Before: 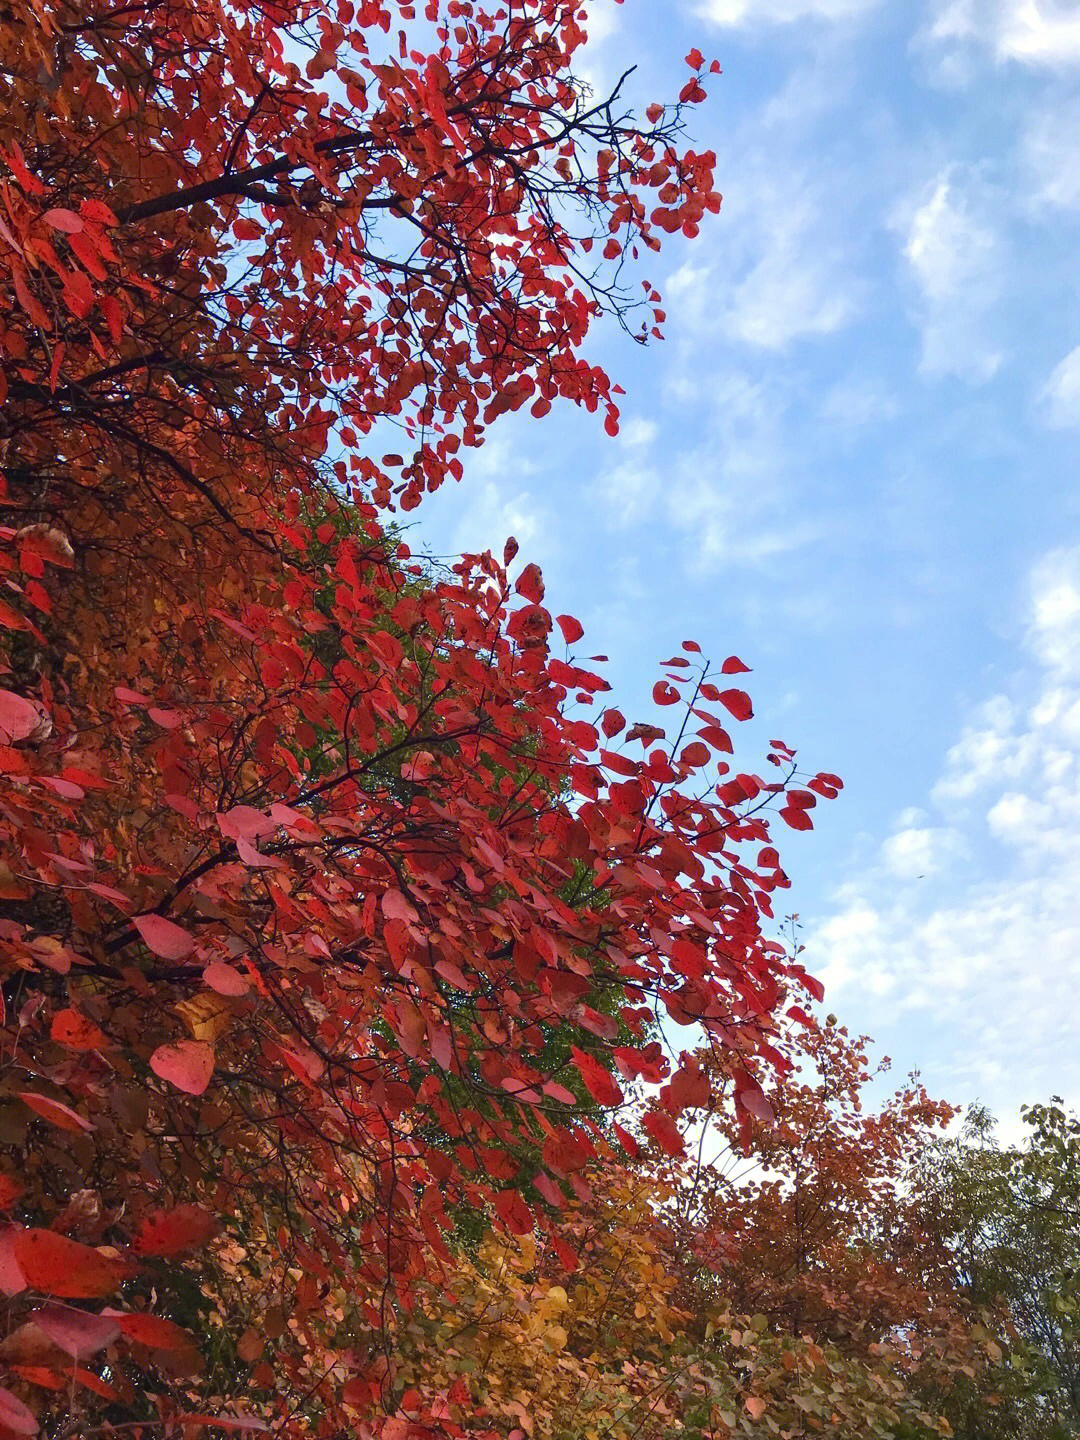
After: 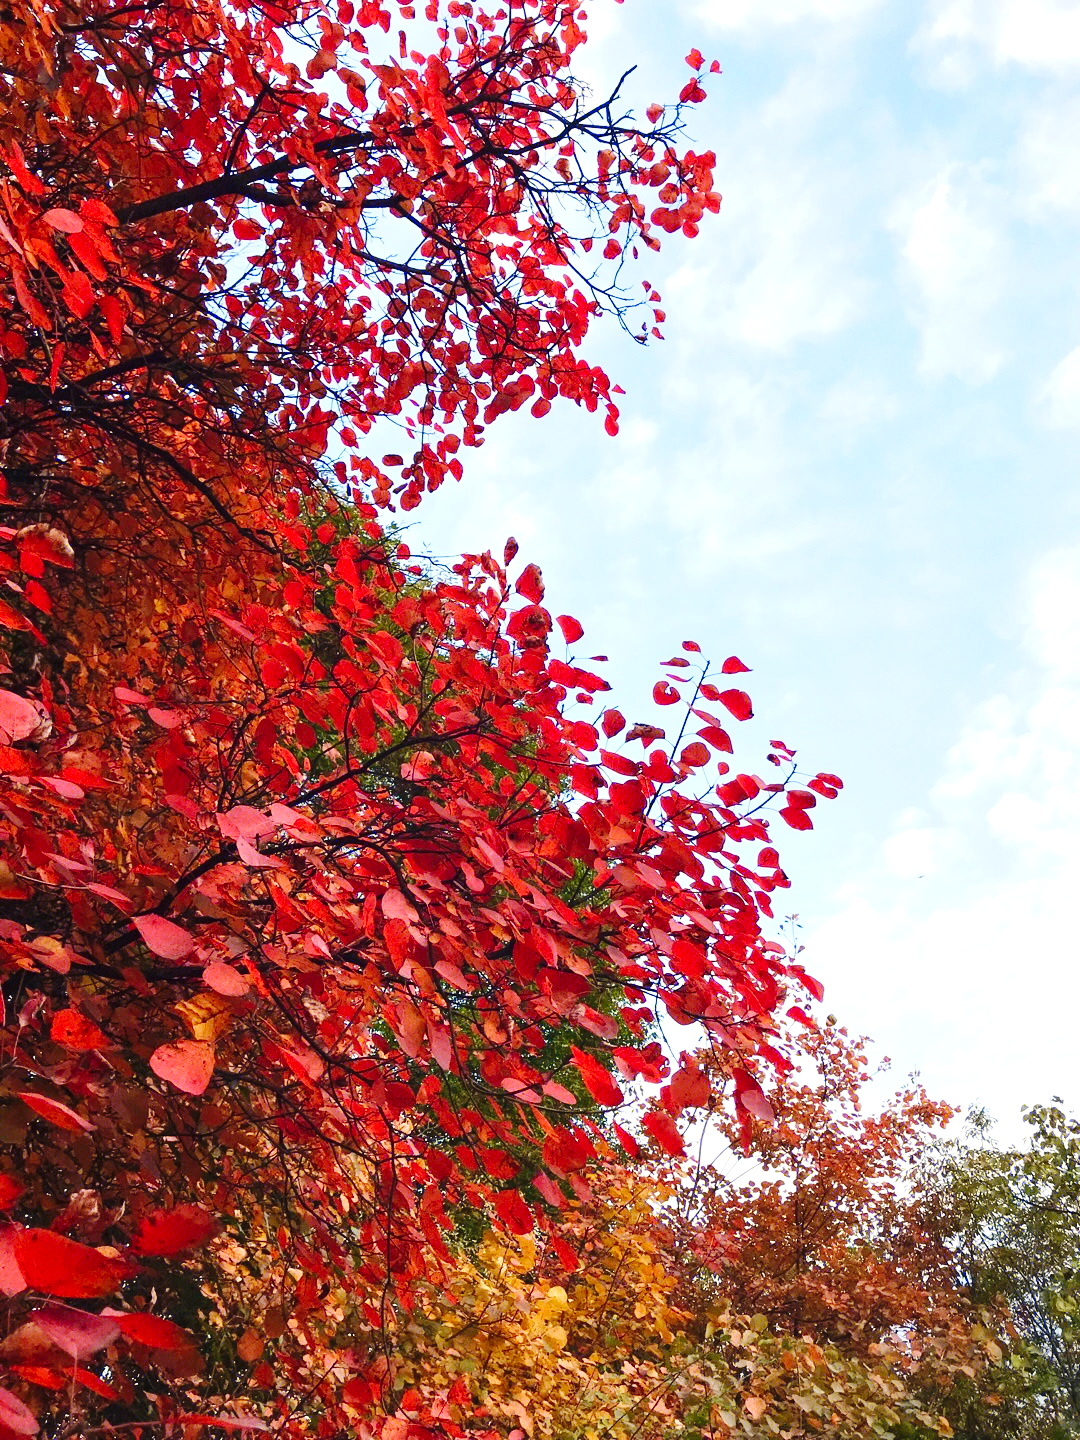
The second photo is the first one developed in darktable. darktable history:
base curve: curves: ch0 [(0, 0) (0.036, 0.025) (0.121, 0.166) (0.206, 0.329) (0.605, 0.79) (1, 1)], preserve colors none
exposure: exposure 0.49 EV, compensate highlight preservation false
